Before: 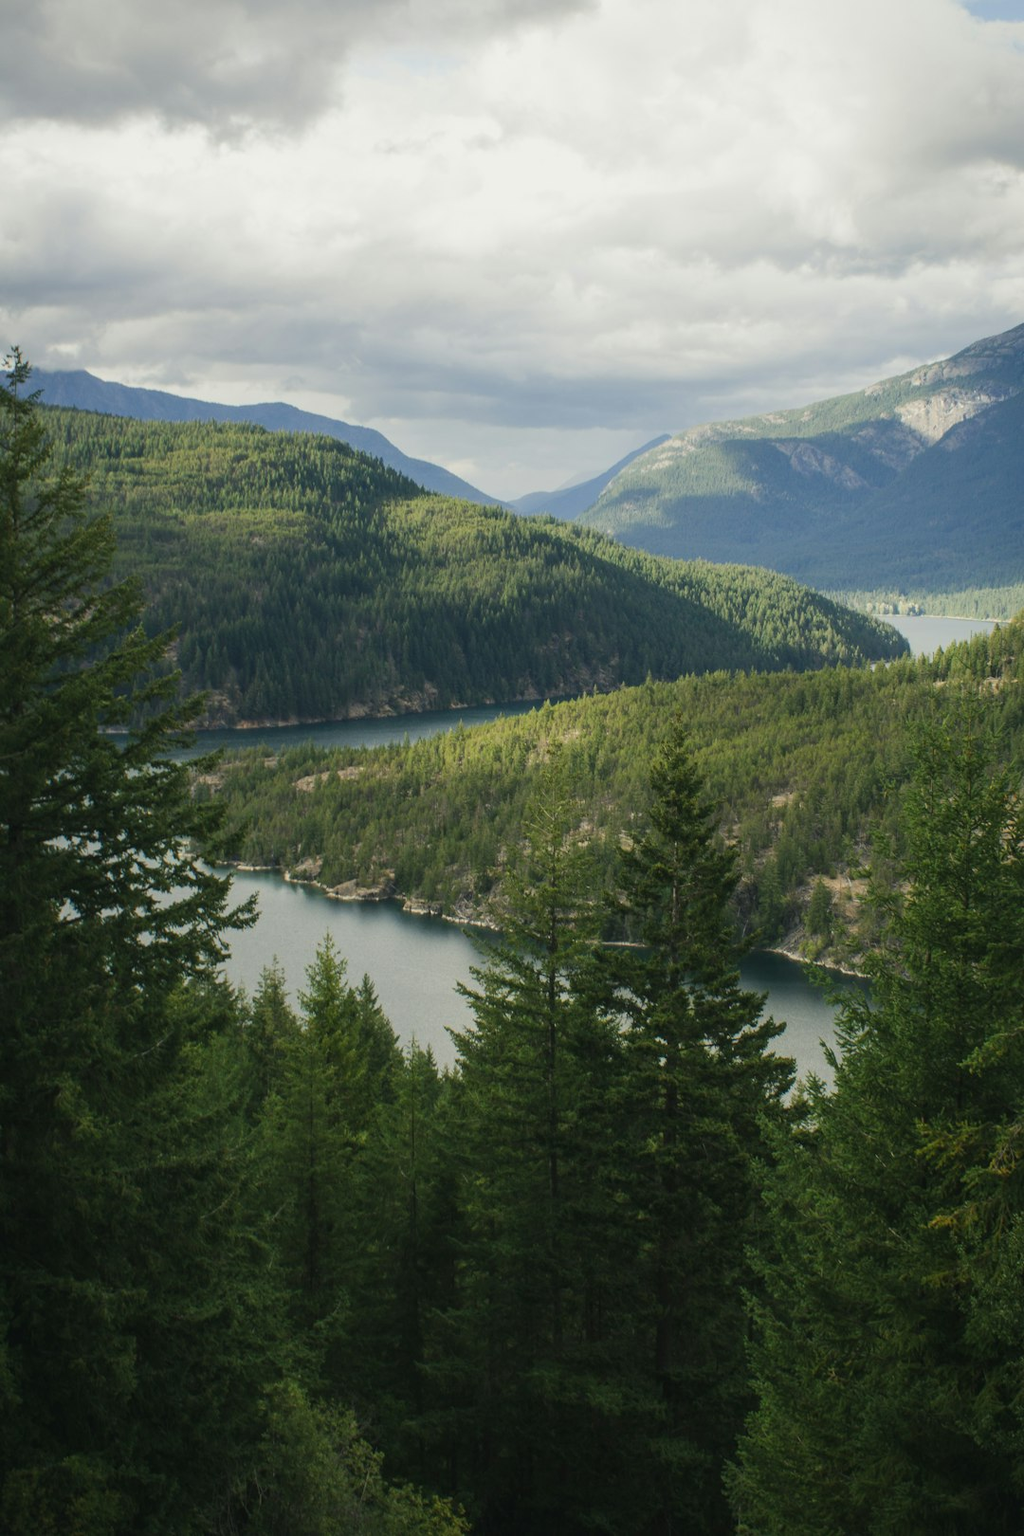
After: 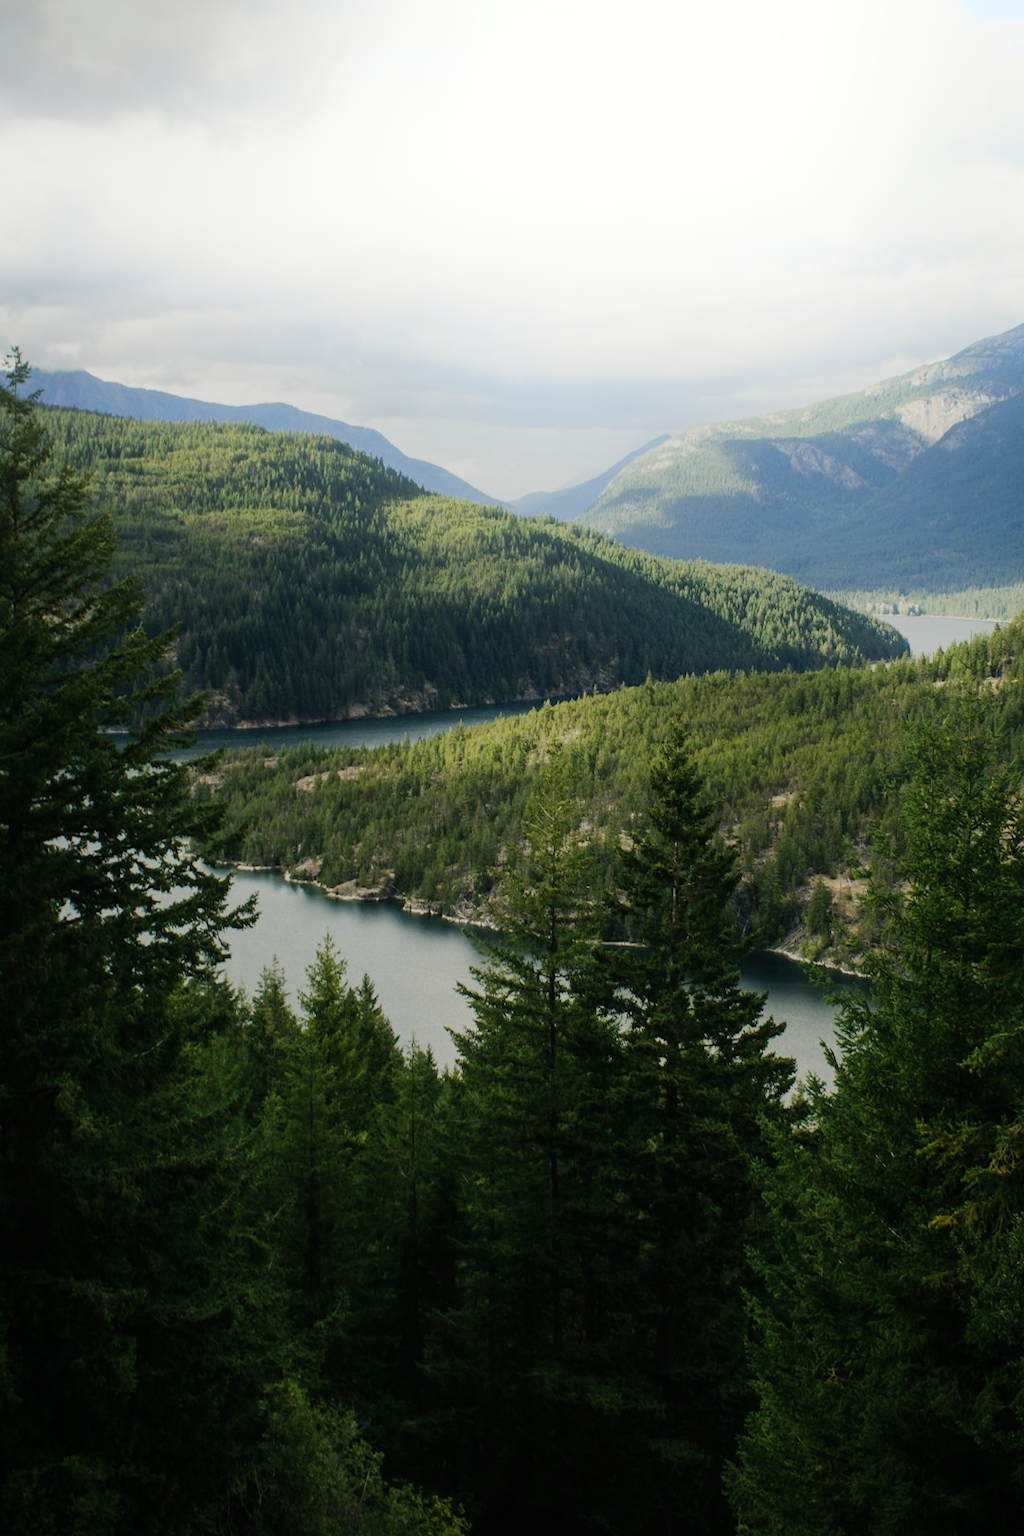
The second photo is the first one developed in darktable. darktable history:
bloom: on, module defaults
sigmoid: skew -0.2, preserve hue 0%, red attenuation 0.1, red rotation 0.035, green attenuation 0.1, green rotation -0.017, blue attenuation 0.15, blue rotation -0.052, base primaries Rec2020
